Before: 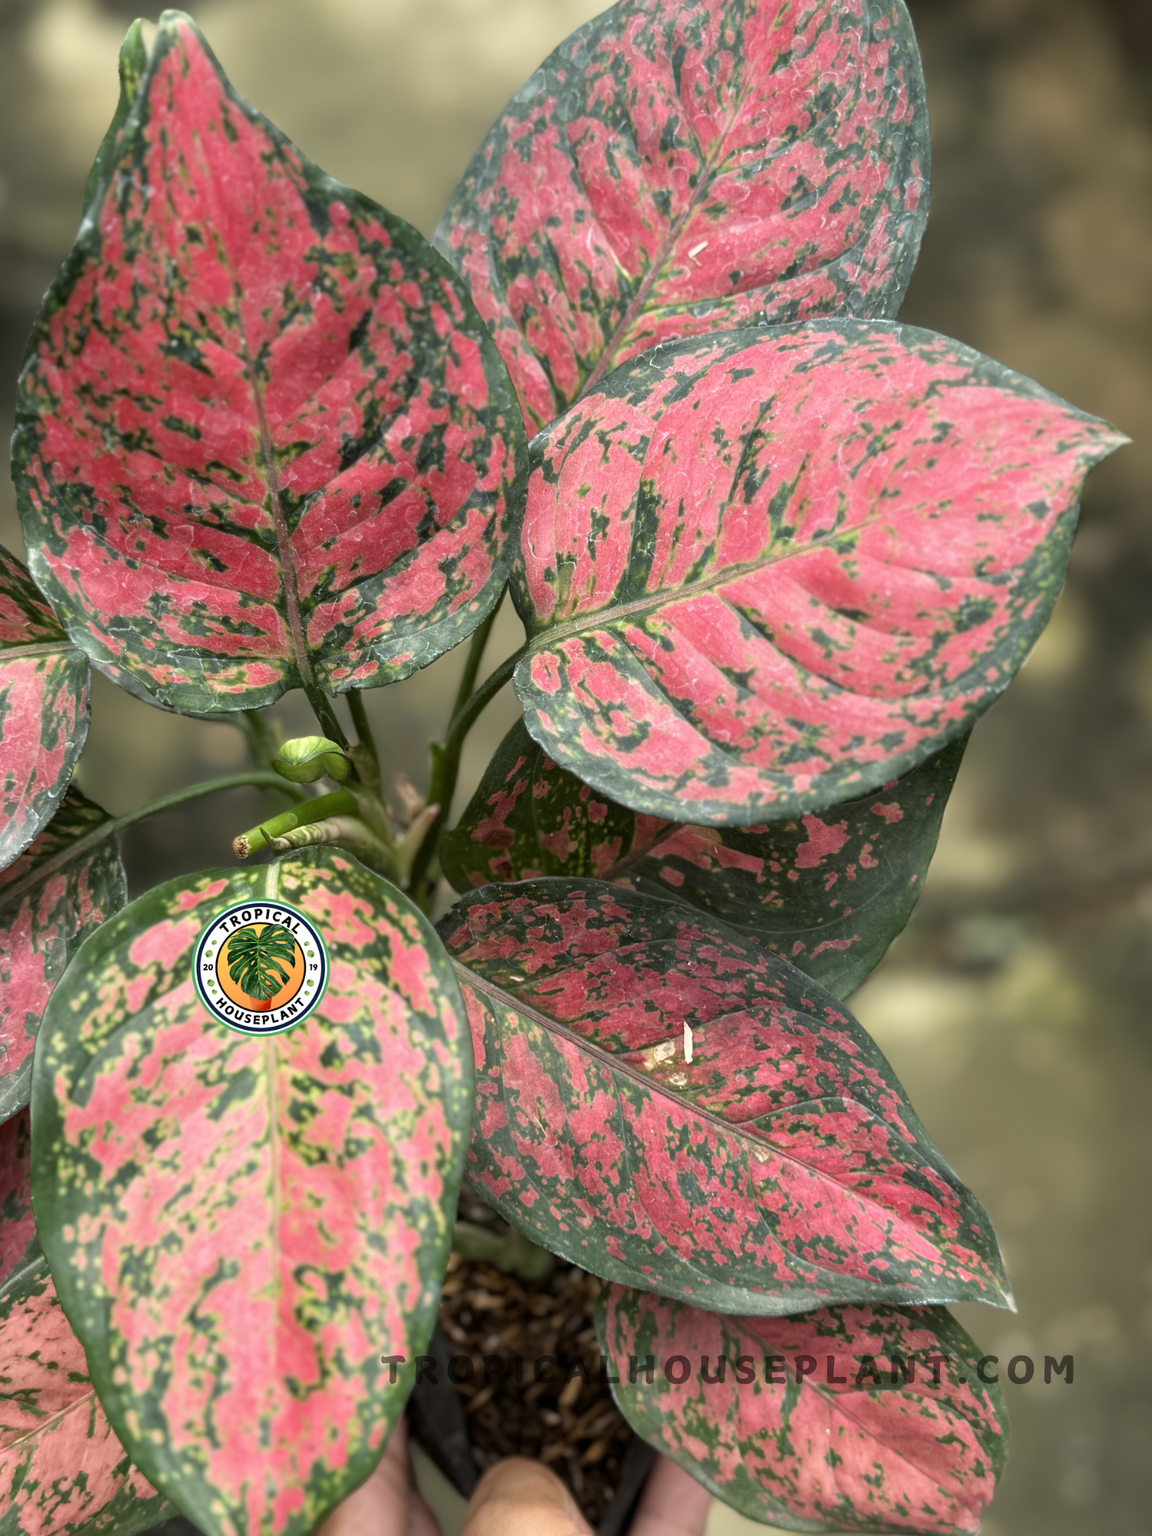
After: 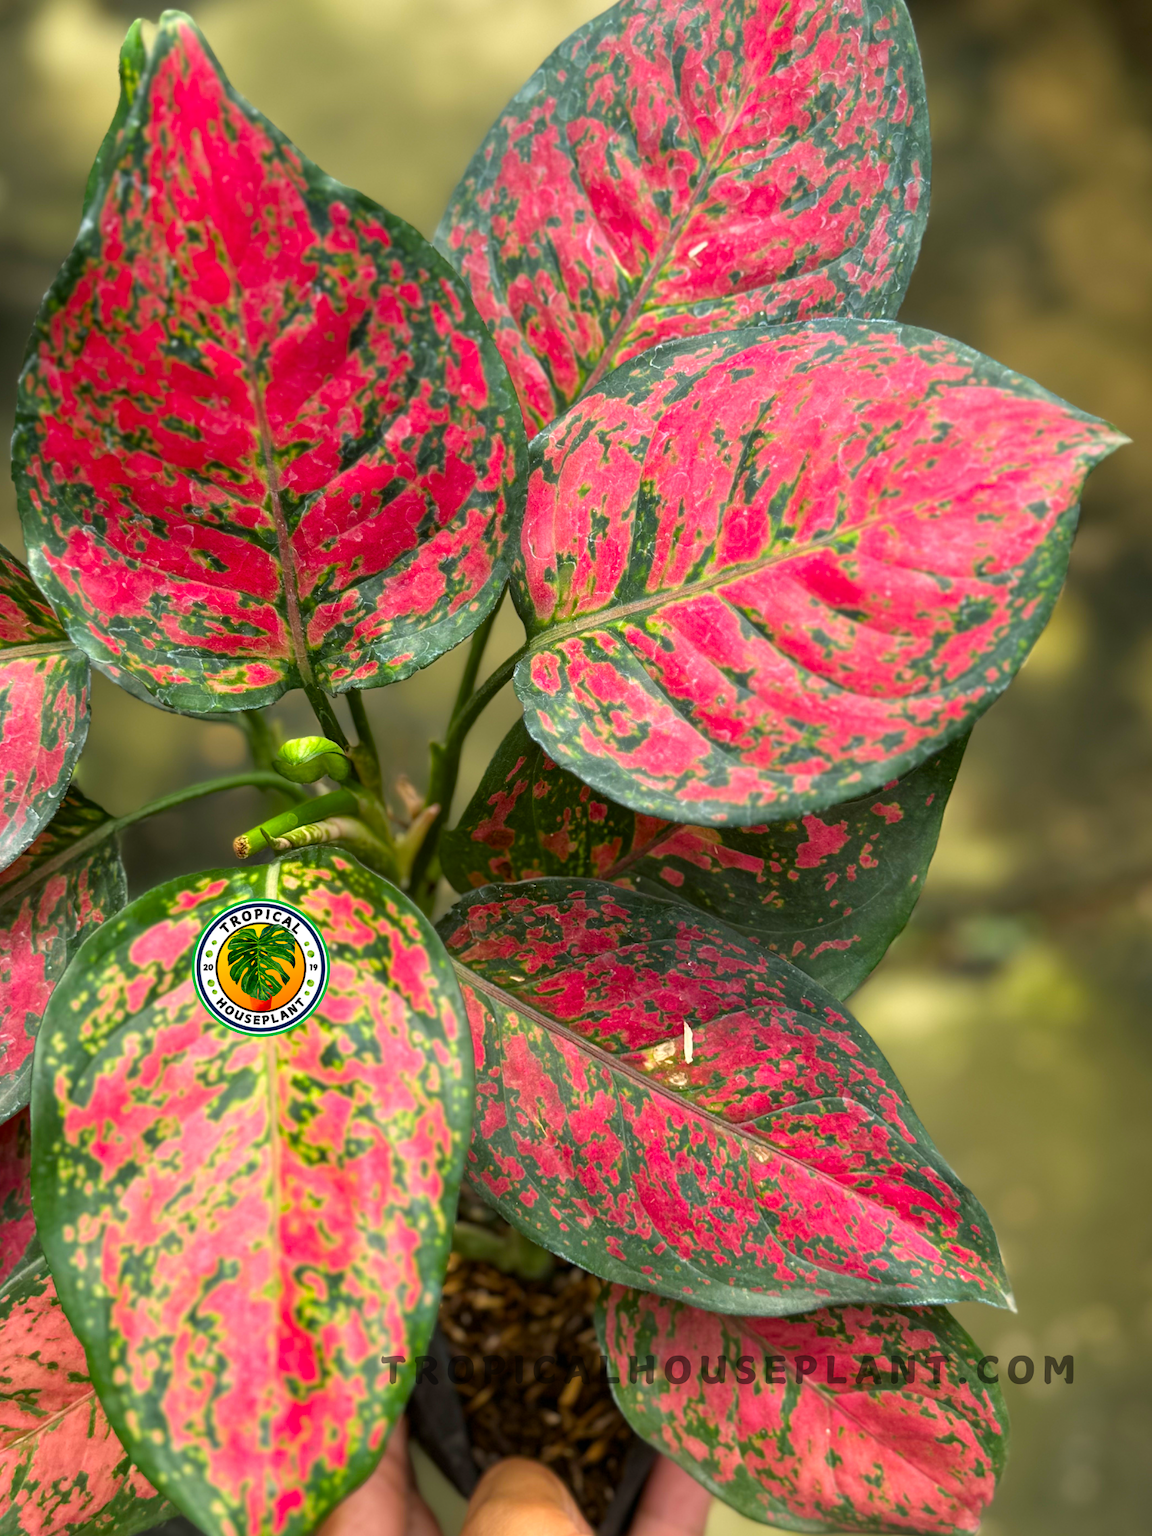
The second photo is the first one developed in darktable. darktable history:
color balance rgb: perceptual saturation grading › global saturation 20%, global vibrance 20%
color zones: curves: ch0 [(0, 0.613) (0.01, 0.613) (0.245, 0.448) (0.498, 0.529) (0.642, 0.665) (0.879, 0.777) (0.99, 0.613)]; ch1 [(0, 0) (0.143, 0) (0.286, 0) (0.429, 0) (0.571, 0) (0.714, 0) (0.857, 0)], mix -138.01%
